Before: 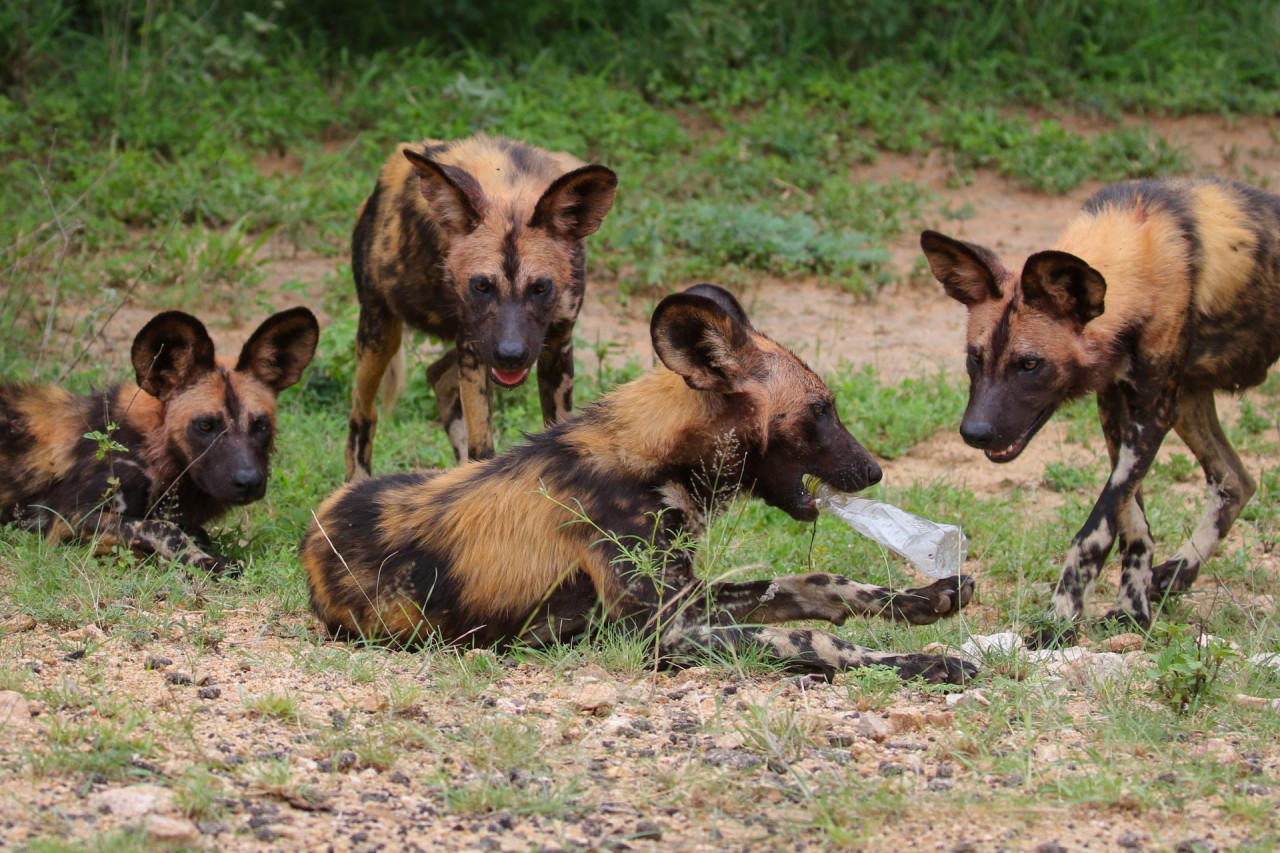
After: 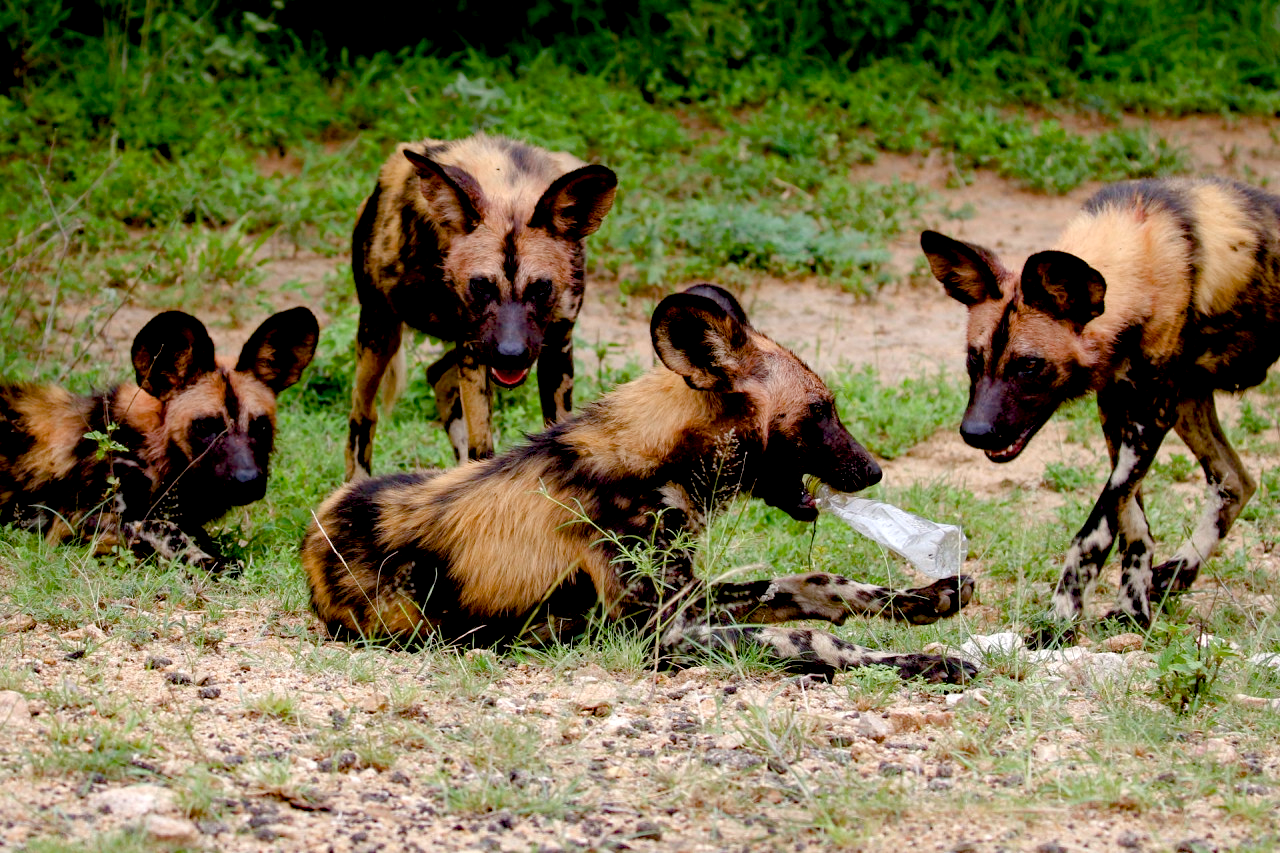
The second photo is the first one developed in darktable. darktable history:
color balance rgb: perceptual saturation grading › global saturation 20%, perceptual saturation grading › highlights -50%, perceptual saturation grading › shadows 30%
exposure: black level correction 0.031, exposure 0.304 EV, compensate highlight preservation false
